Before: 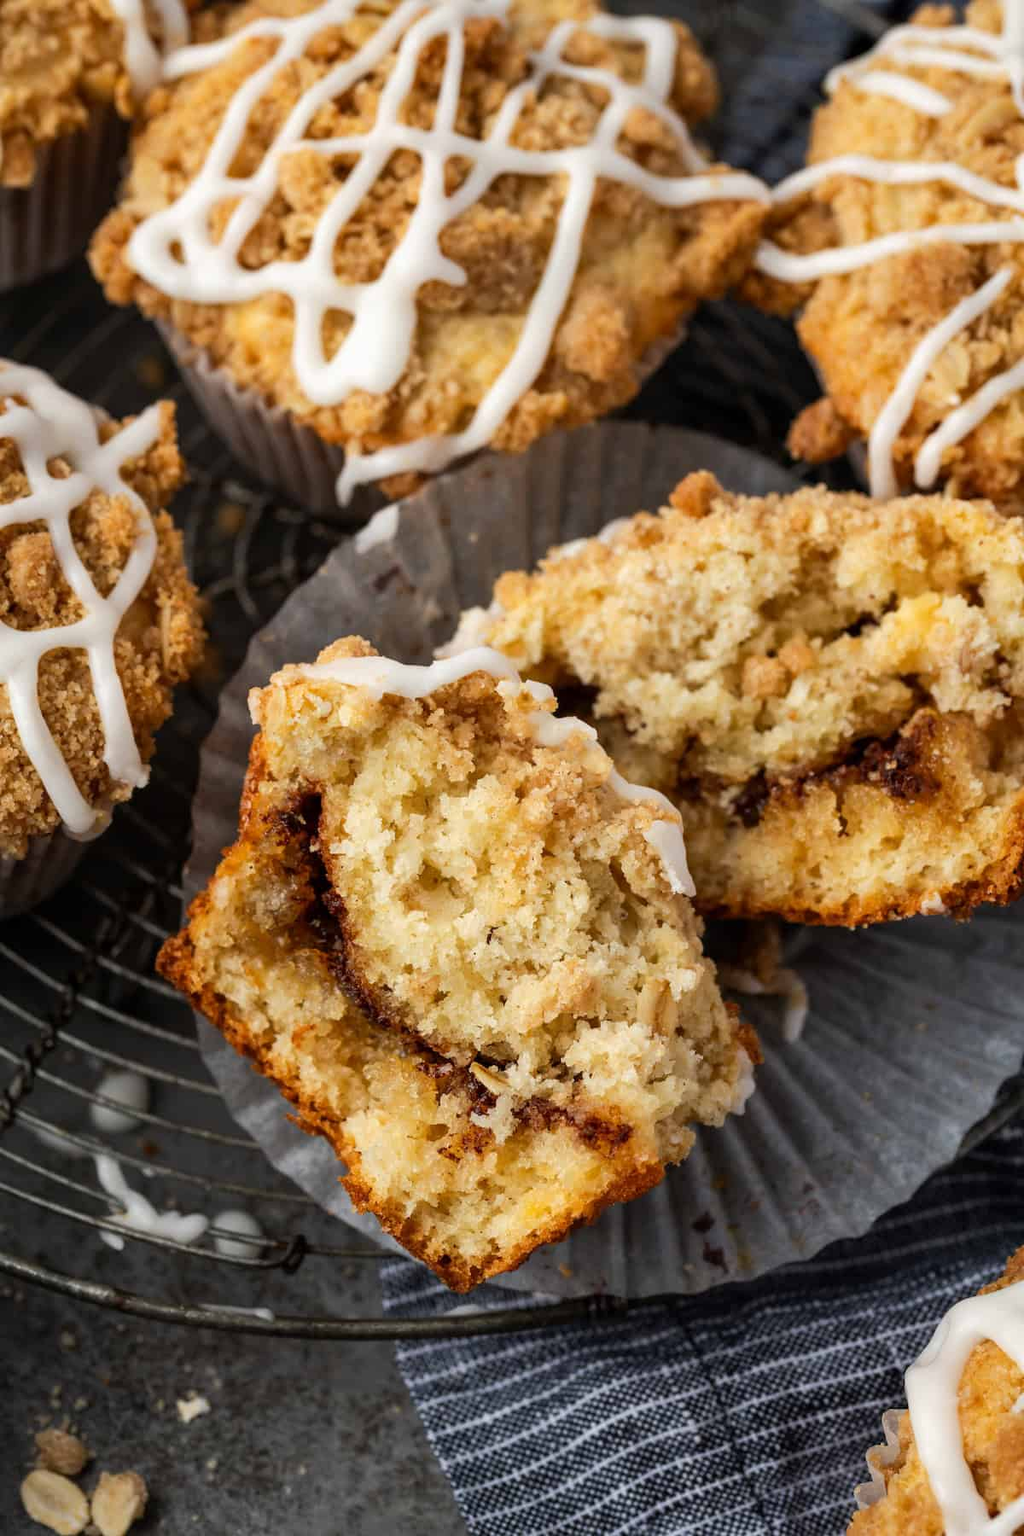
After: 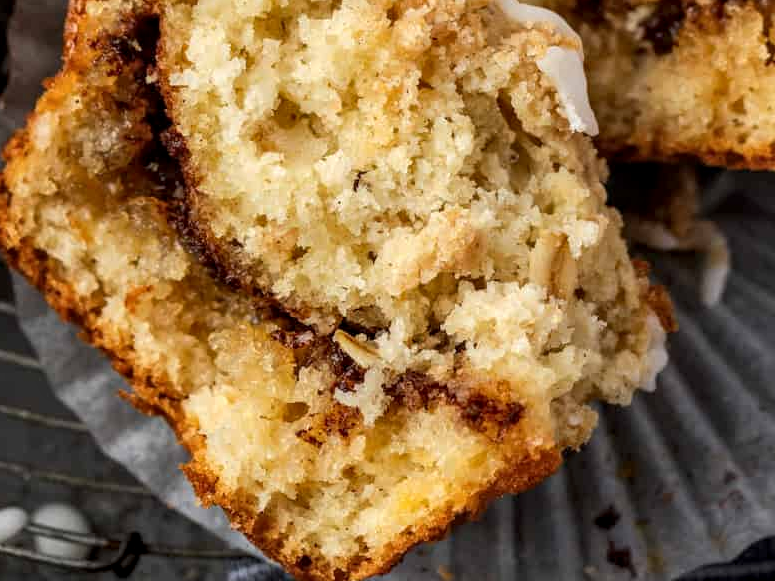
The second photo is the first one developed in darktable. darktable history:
crop: left 18.139%, top 50.878%, right 17.239%, bottom 16.801%
local contrast: detail 130%
